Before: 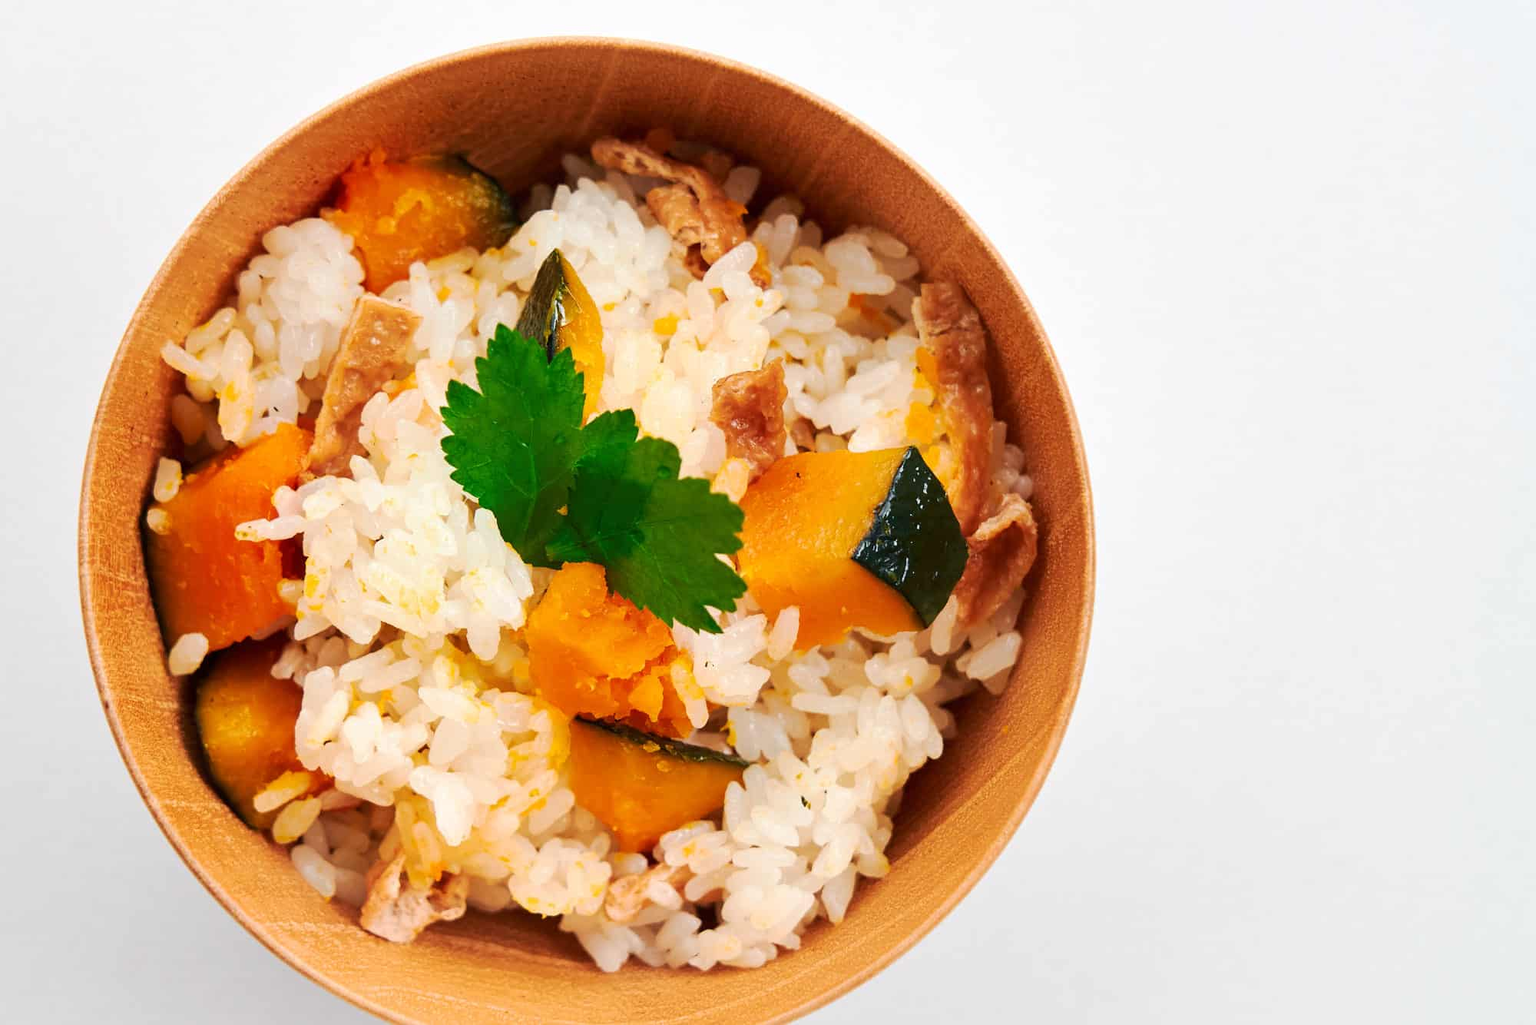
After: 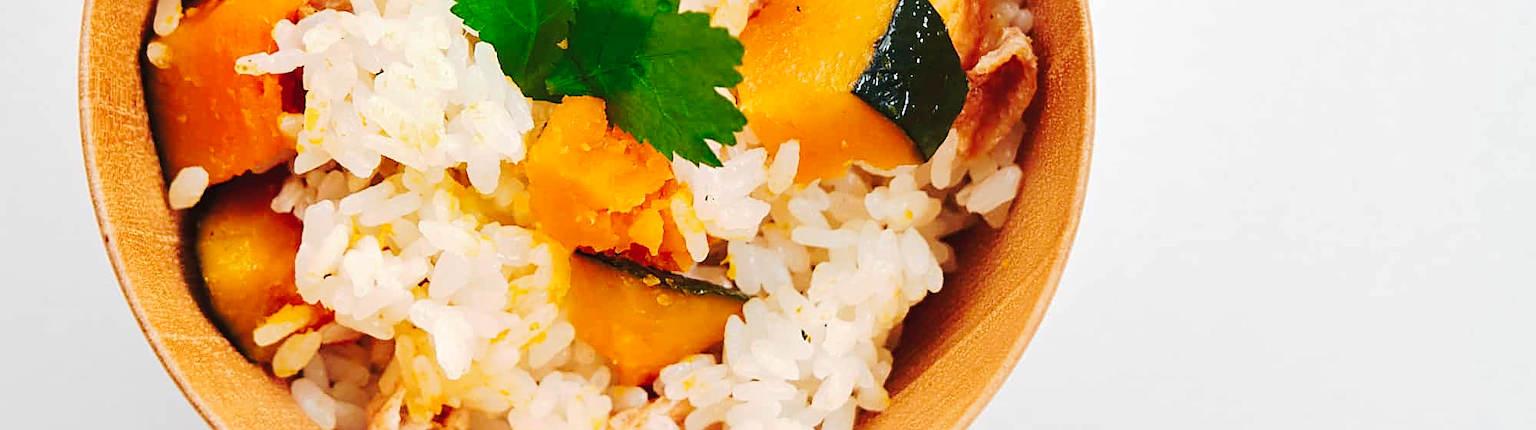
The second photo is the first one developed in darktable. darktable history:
crop: top 45.551%, bottom 12.262%
sharpen: on, module defaults
tone curve: curves: ch0 [(0, 0) (0.003, 0.031) (0.011, 0.041) (0.025, 0.054) (0.044, 0.06) (0.069, 0.083) (0.1, 0.108) (0.136, 0.135) (0.177, 0.179) (0.224, 0.231) (0.277, 0.294) (0.335, 0.378) (0.399, 0.463) (0.468, 0.552) (0.543, 0.627) (0.623, 0.694) (0.709, 0.776) (0.801, 0.849) (0.898, 0.905) (1, 1)], preserve colors none
